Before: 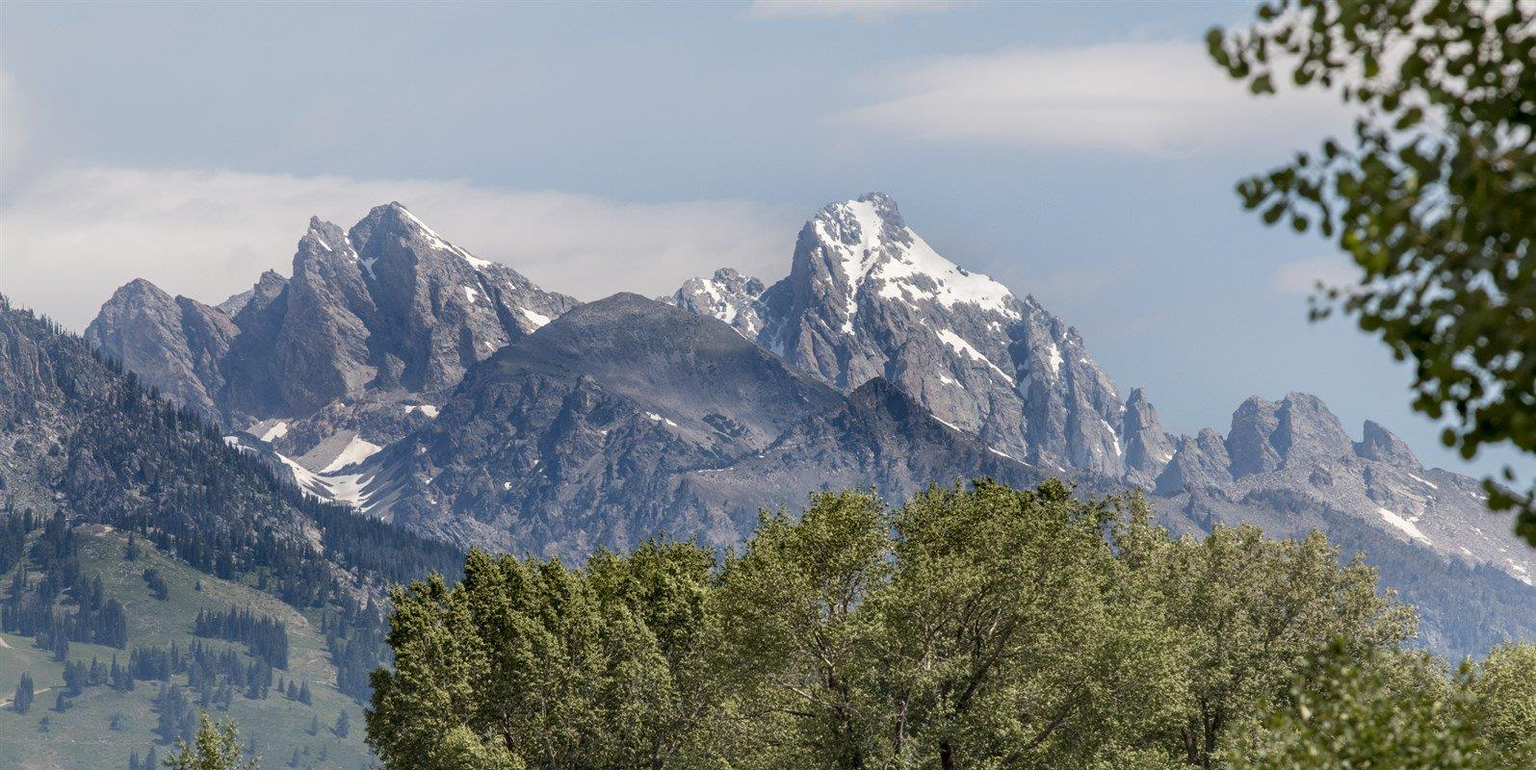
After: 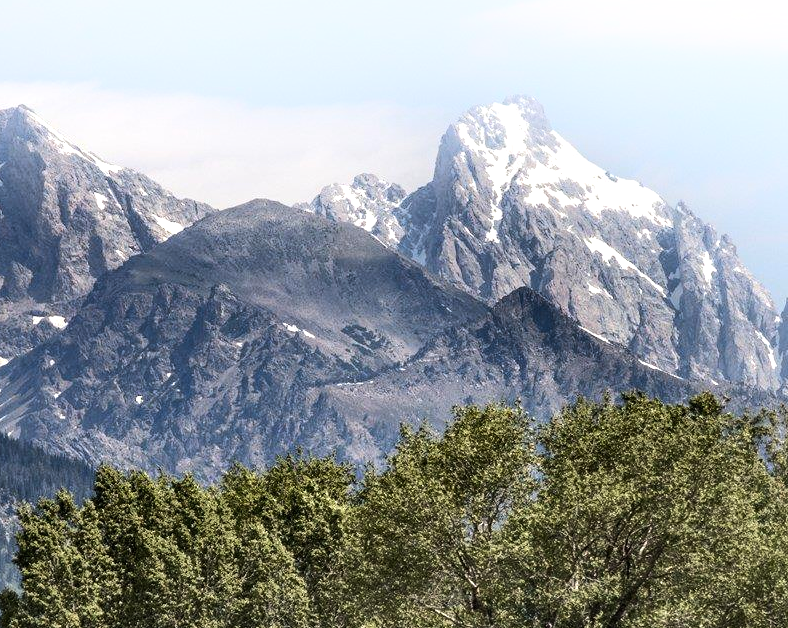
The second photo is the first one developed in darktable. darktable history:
shadows and highlights: highlights 70.7, soften with gaussian
tone equalizer: -8 EV -0.75 EV, -7 EV -0.7 EV, -6 EV -0.6 EV, -5 EV -0.4 EV, -3 EV 0.4 EV, -2 EV 0.6 EV, -1 EV 0.7 EV, +0 EV 0.75 EV, edges refinement/feathering 500, mask exposure compensation -1.57 EV, preserve details no
crop and rotate: angle 0.02°, left 24.353%, top 13.219%, right 26.156%, bottom 8.224%
